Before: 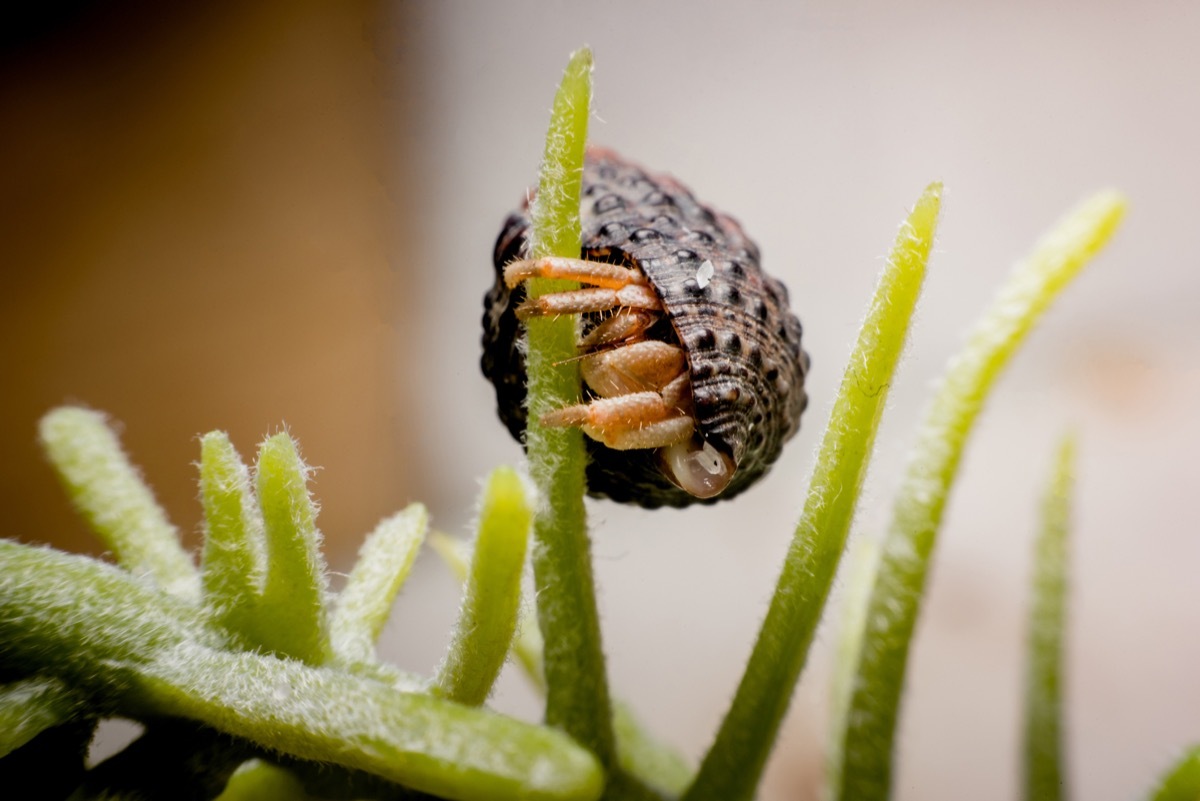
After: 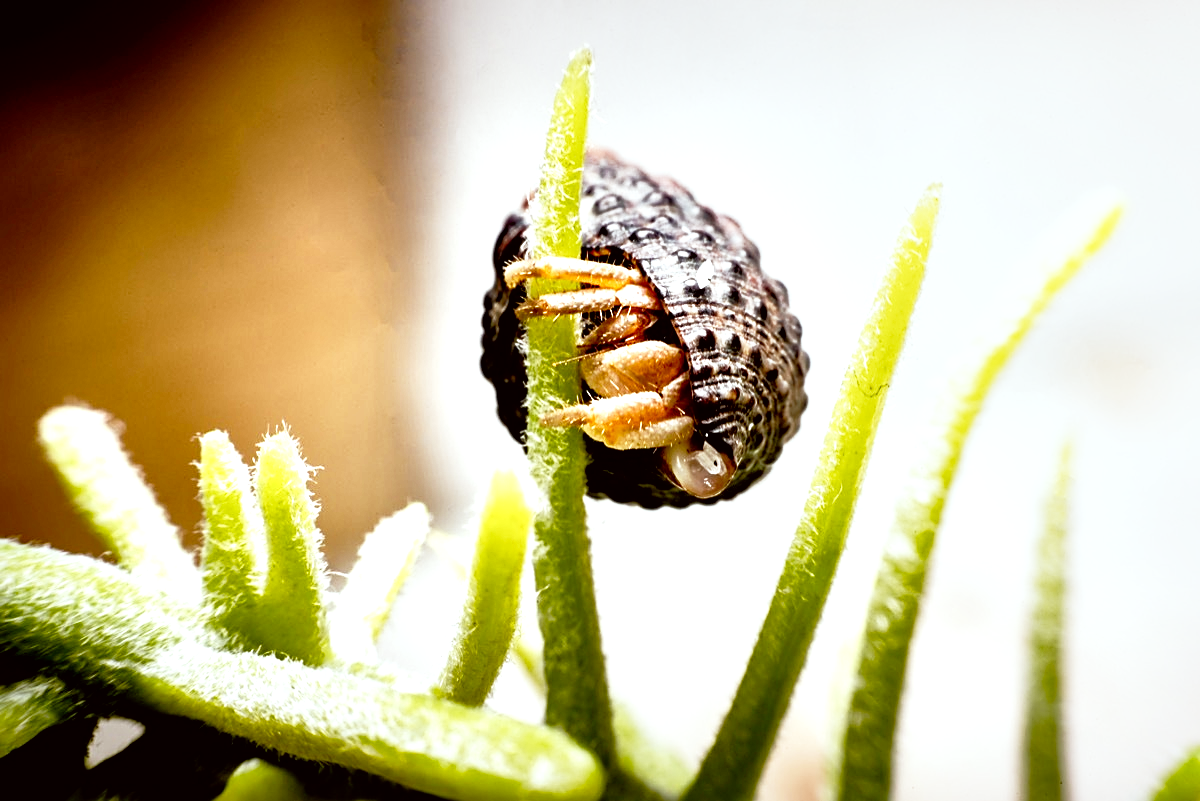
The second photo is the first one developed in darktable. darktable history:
sharpen: on, module defaults
local contrast: mode bilateral grid, contrast 44, coarseness 69, detail 214%, midtone range 0.2
base curve: curves: ch0 [(0, 0) (0.012, 0.01) (0.073, 0.168) (0.31, 0.711) (0.645, 0.957) (1, 1)], preserve colors none
color correction: highlights a* -2.73, highlights b* -2.09, shadows a* 2.41, shadows b* 2.73
